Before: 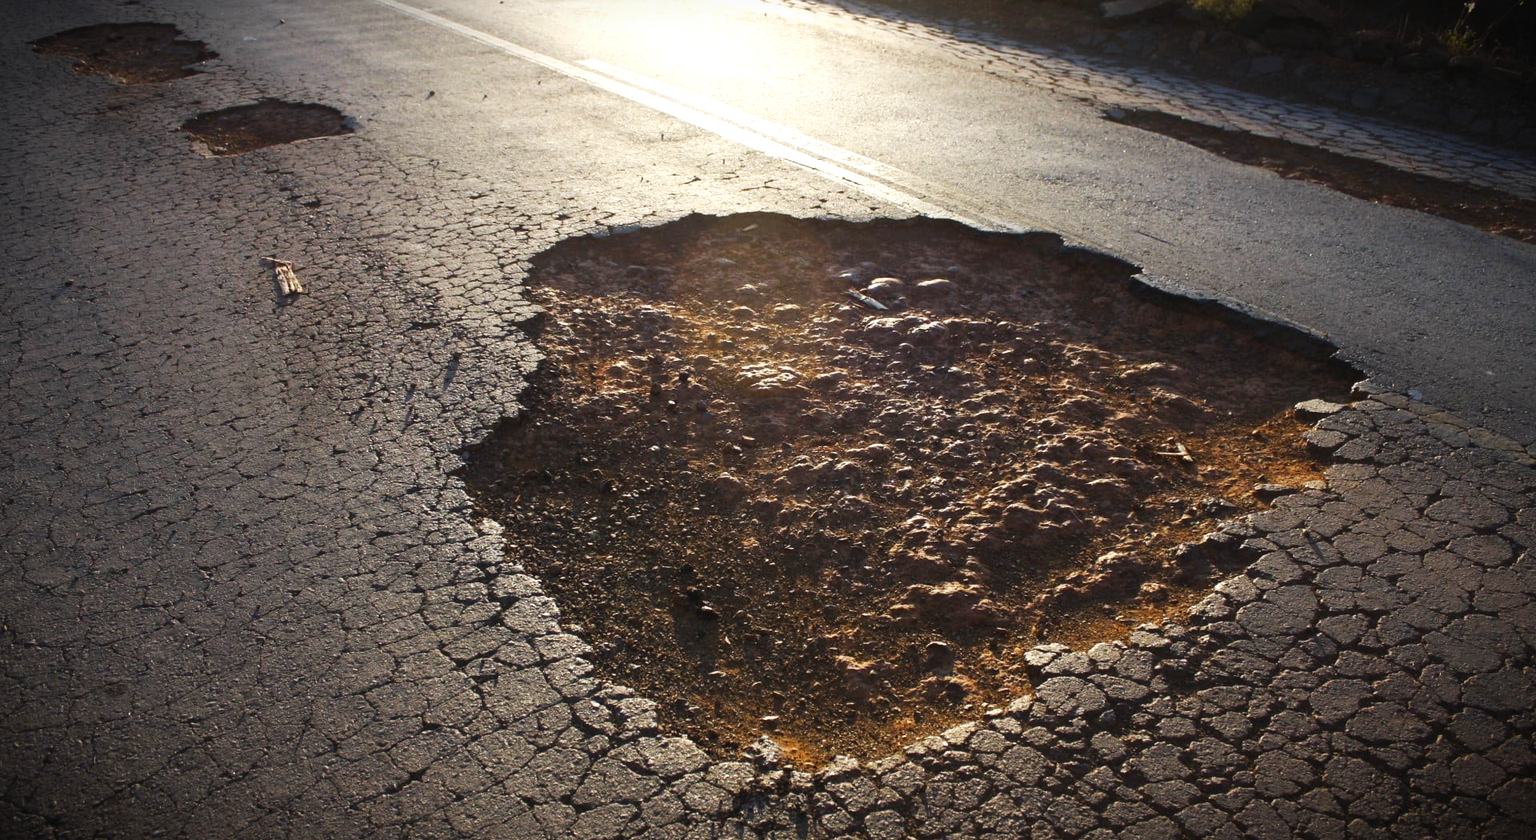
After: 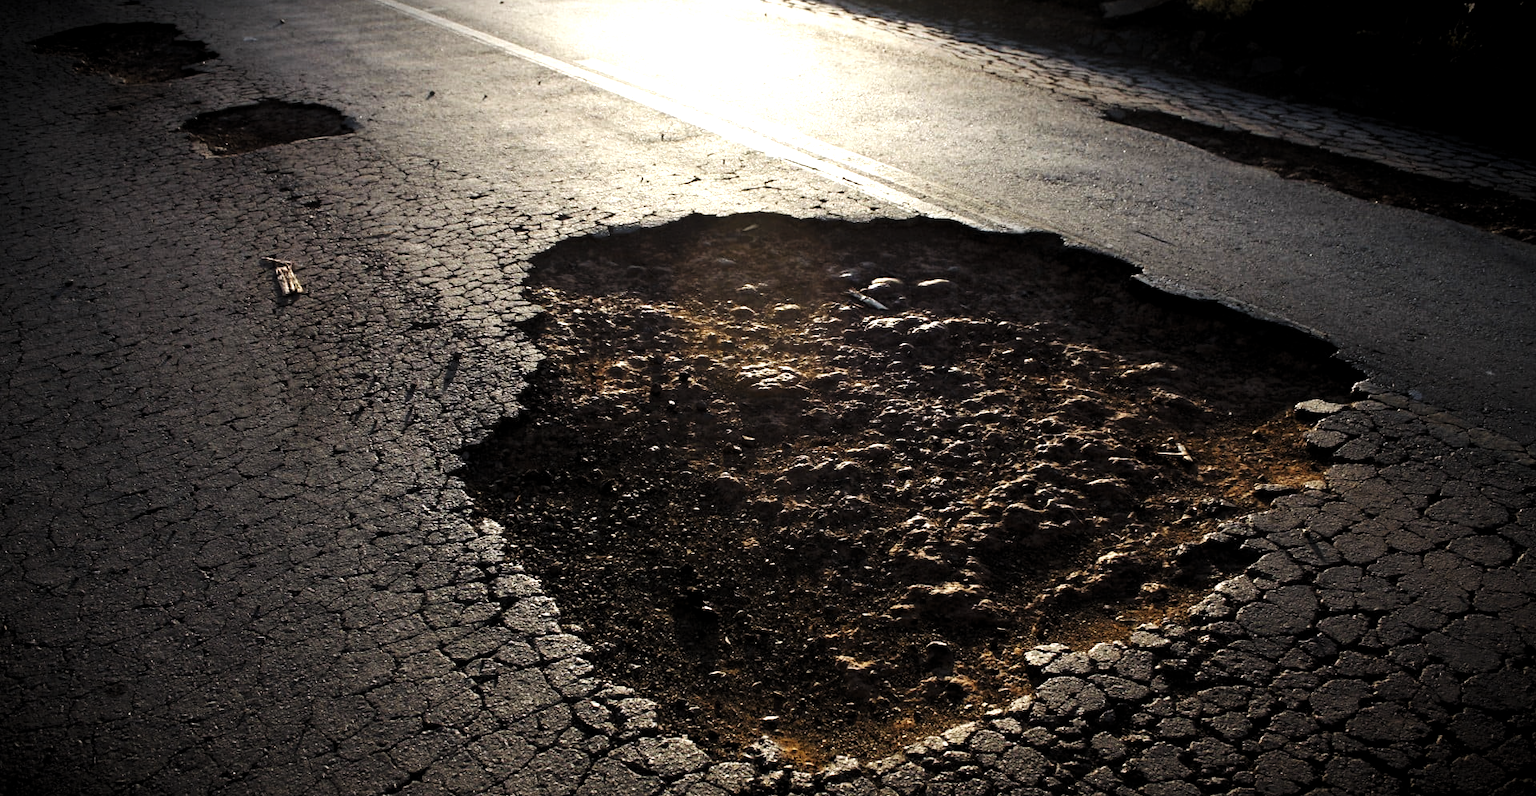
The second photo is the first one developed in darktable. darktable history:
crop and rotate: top 0%, bottom 5.13%
levels: levels [0.101, 0.578, 0.953]
